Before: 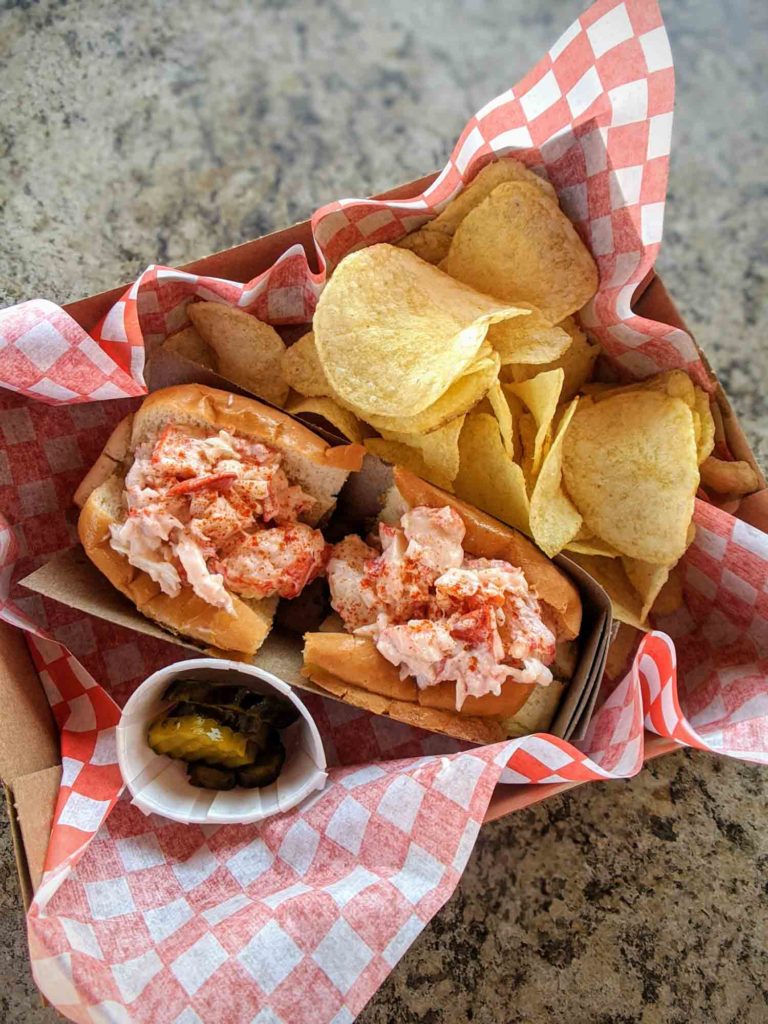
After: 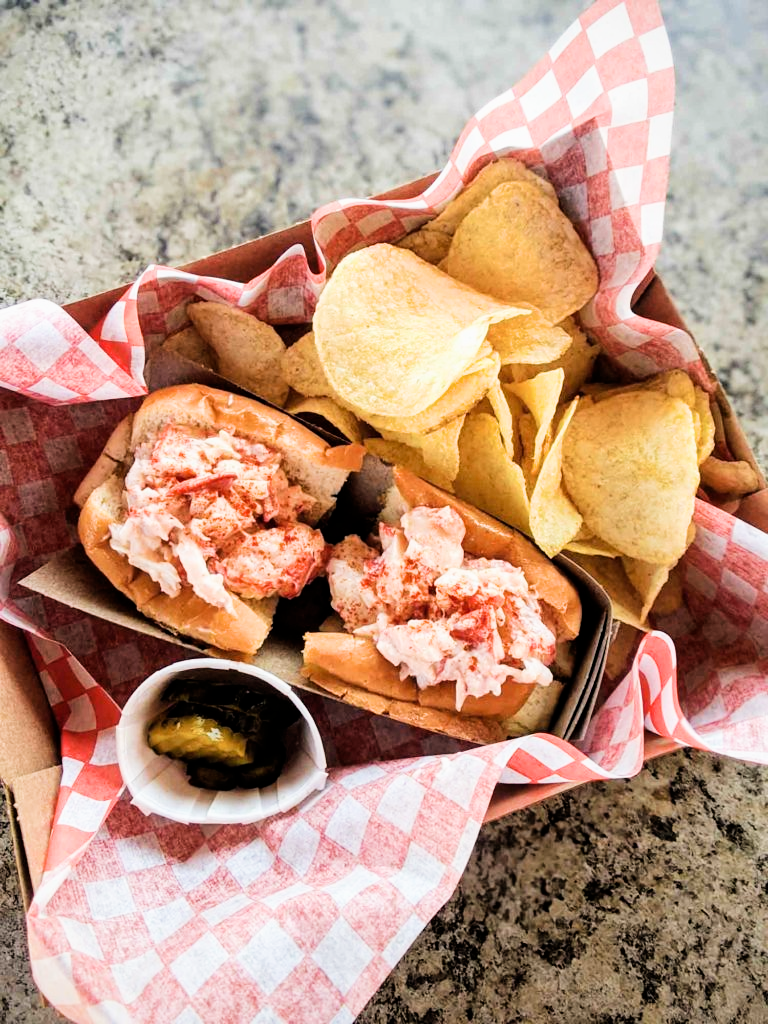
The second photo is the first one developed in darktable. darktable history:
exposure: black level correction 0, exposure 0.68 EV, compensate exposure bias true, compensate highlight preservation false
filmic rgb: black relative exposure -5 EV, white relative exposure 3.5 EV, hardness 3.19, contrast 1.4, highlights saturation mix -50%
